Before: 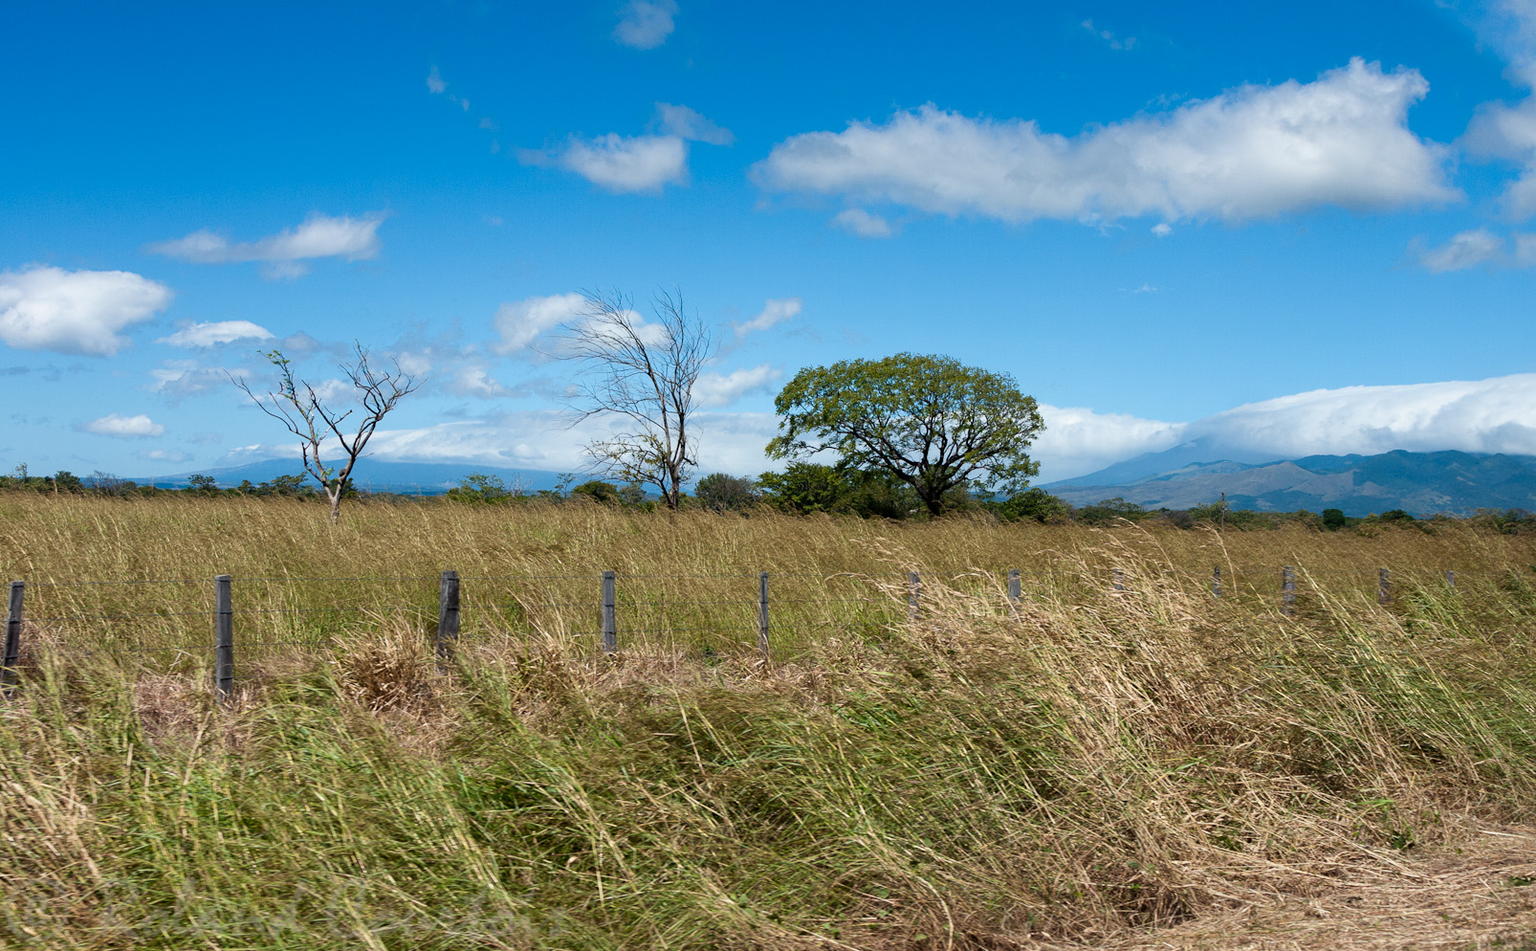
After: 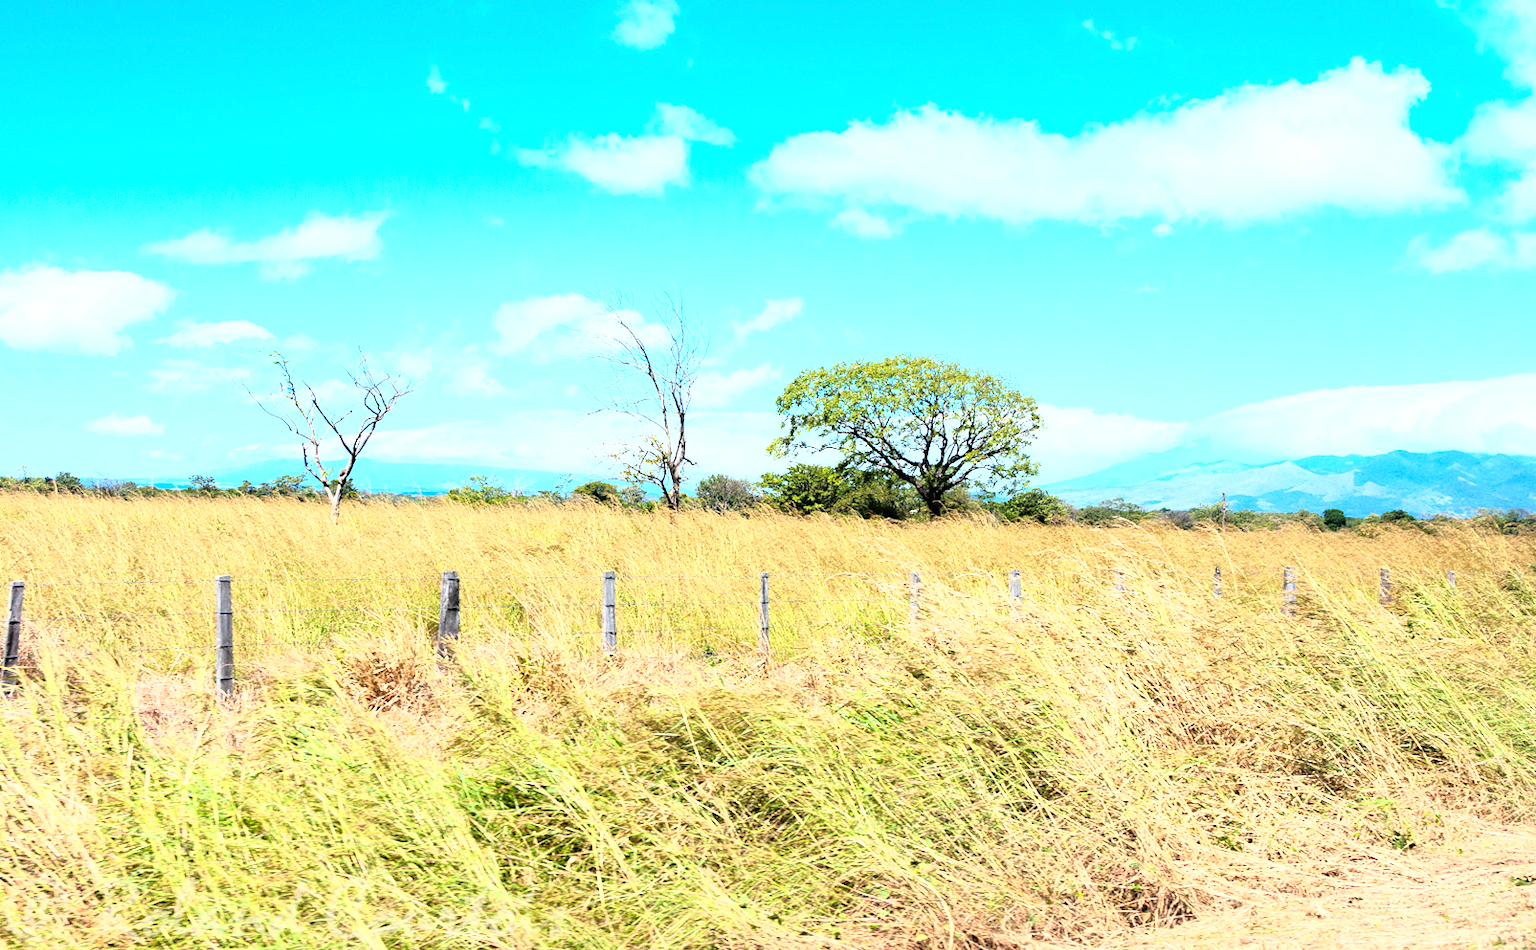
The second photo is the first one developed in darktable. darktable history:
base curve: curves: ch0 [(0, 0) (0.012, 0.01) (0.073, 0.168) (0.31, 0.711) (0.645, 0.957) (1, 1)]
exposure: black level correction 0, exposure 1.199 EV, compensate highlight preservation false
